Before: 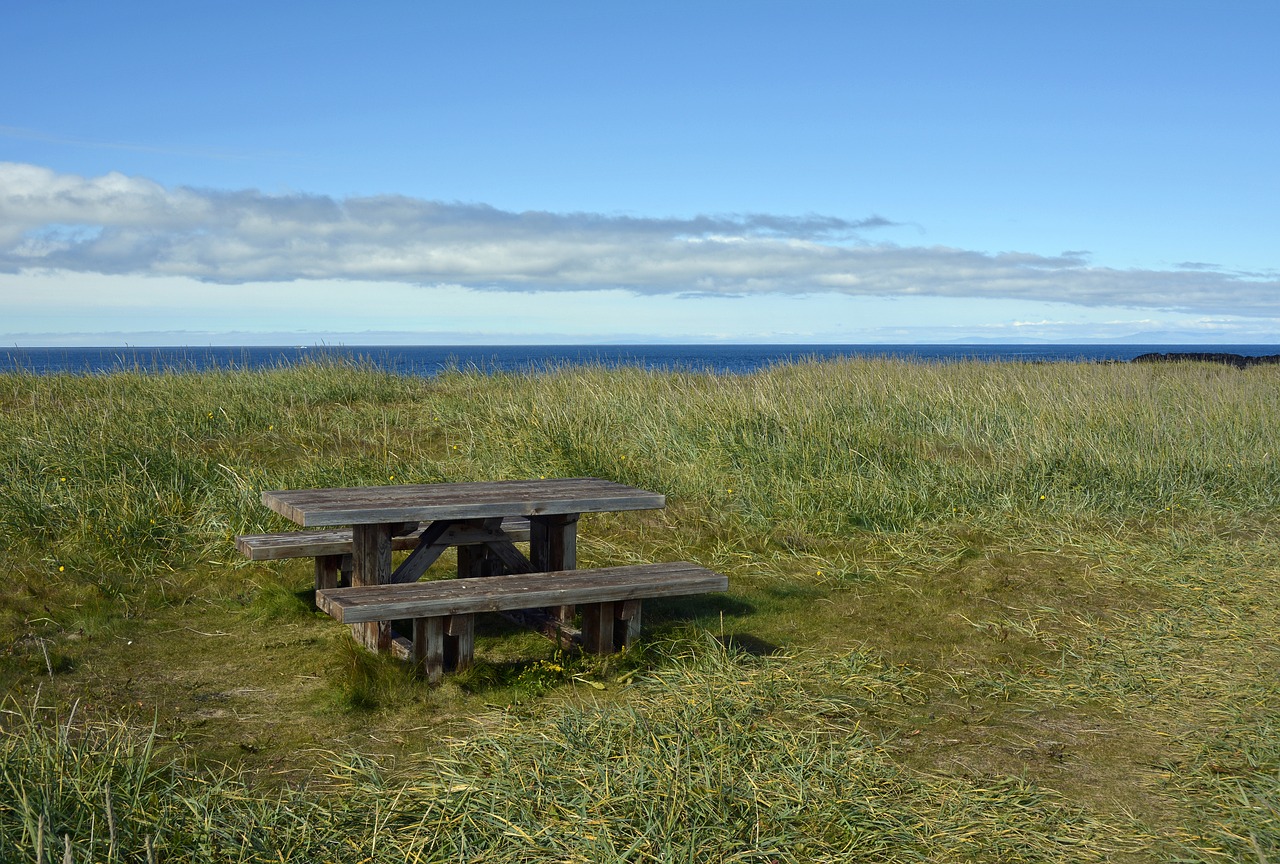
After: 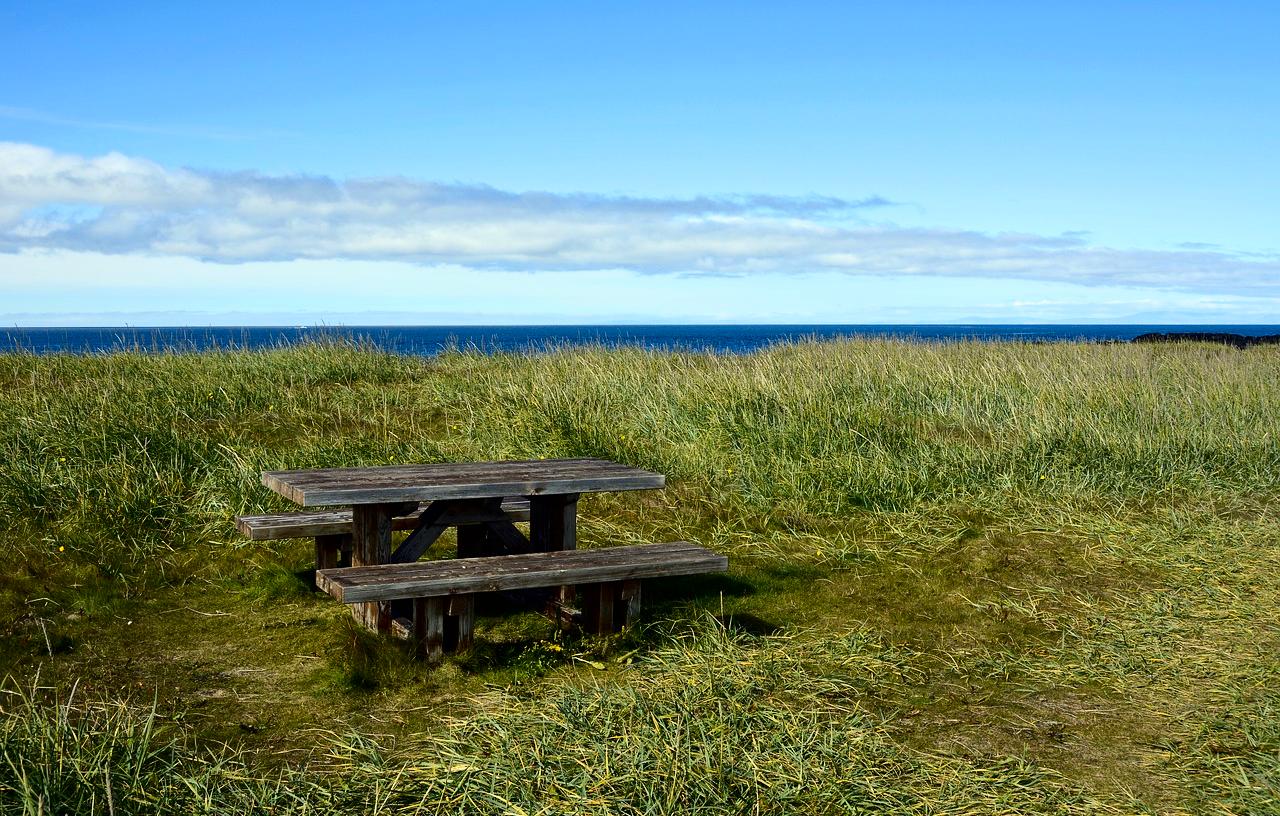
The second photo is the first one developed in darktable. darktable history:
tone equalizer: -8 EV -0.385 EV, -7 EV -0.38 EV, -6 EV -0.327 EV, -5 EV -0.202 EV, -3 EV 0.235 EV, -2 EV 0.345 EV, -1 EV 0.37 EV, +0 EV 0.441 EV
crop and rotate: top 2.36%, bottom 3.187%
contrast brightness saturation: contrast 0.214, brightness -0.109, saturation 0.212
filmic rgb: black relative exposure -11.36 EV, white relative exposure 3.23 EV, threshold 5.95 EV, hardness 6.78, color science v6 (2022), enable highlight reconstruction true
